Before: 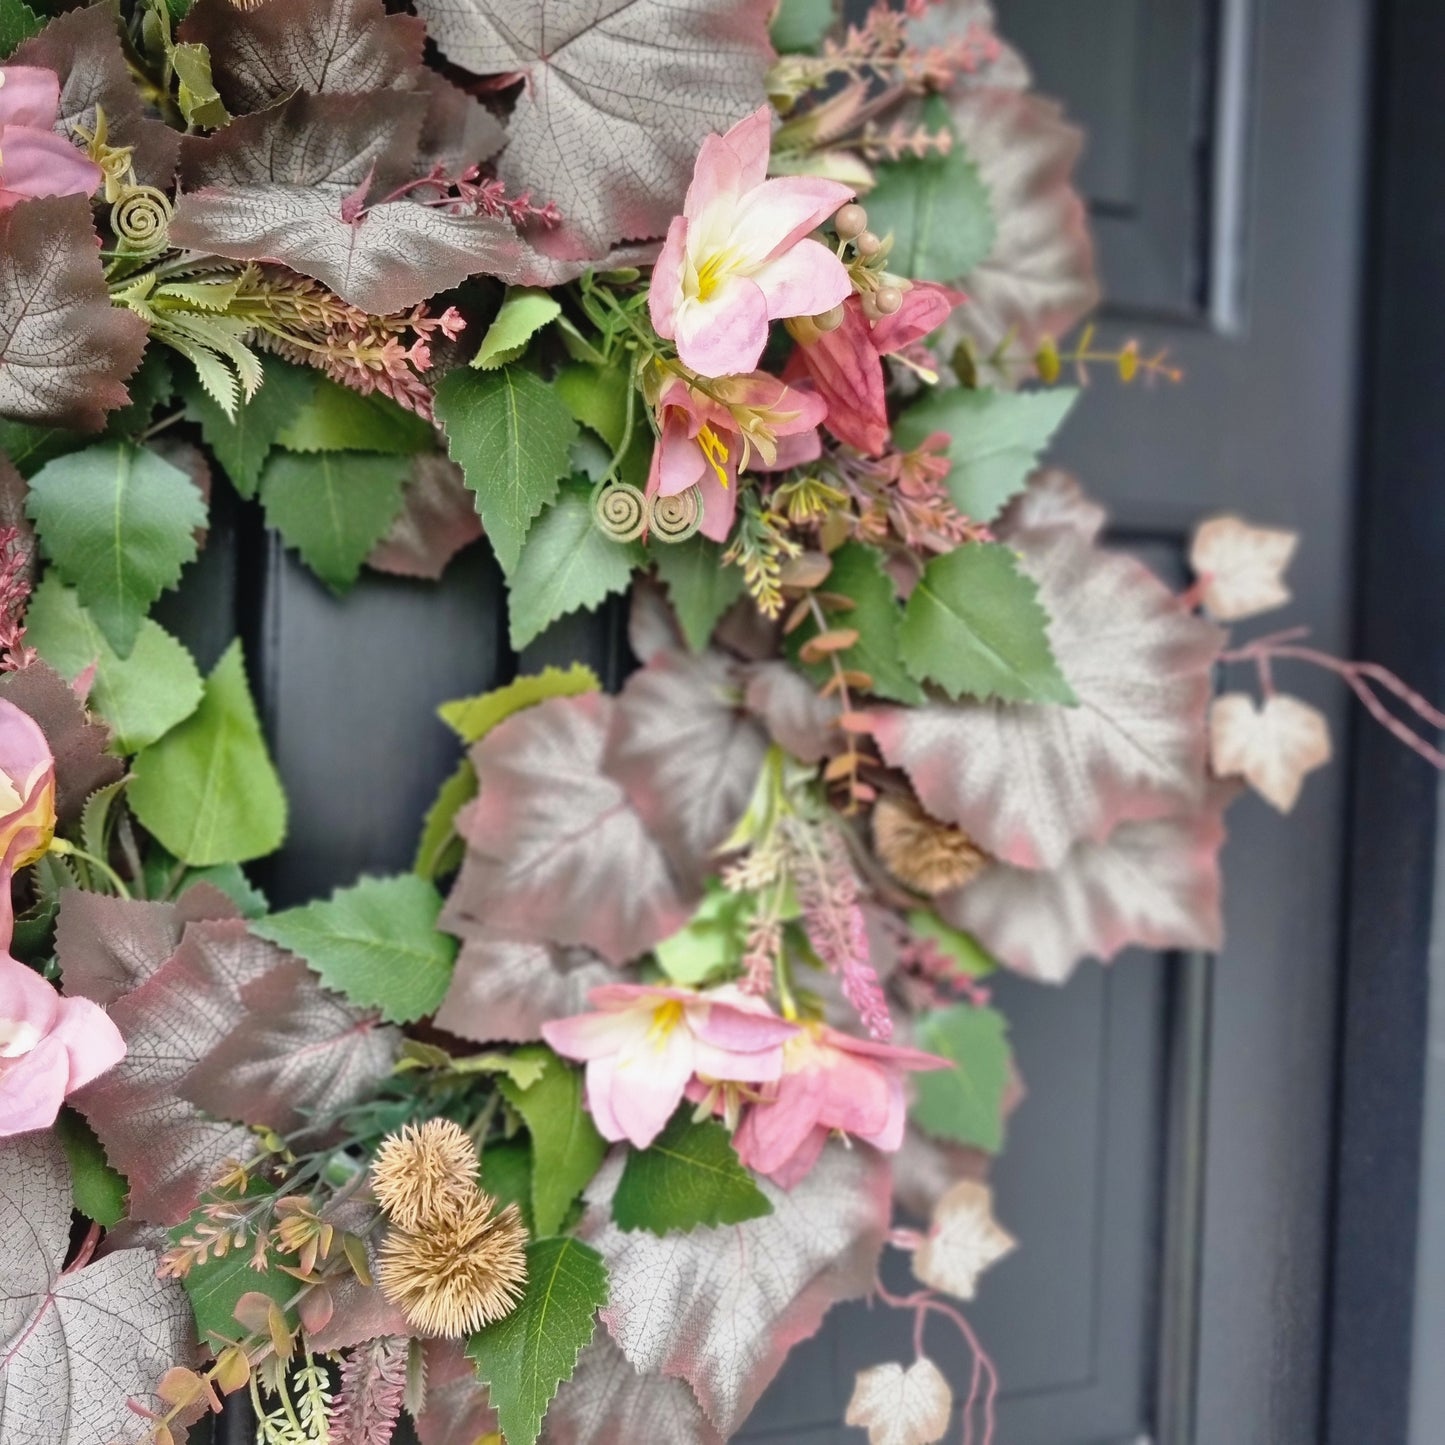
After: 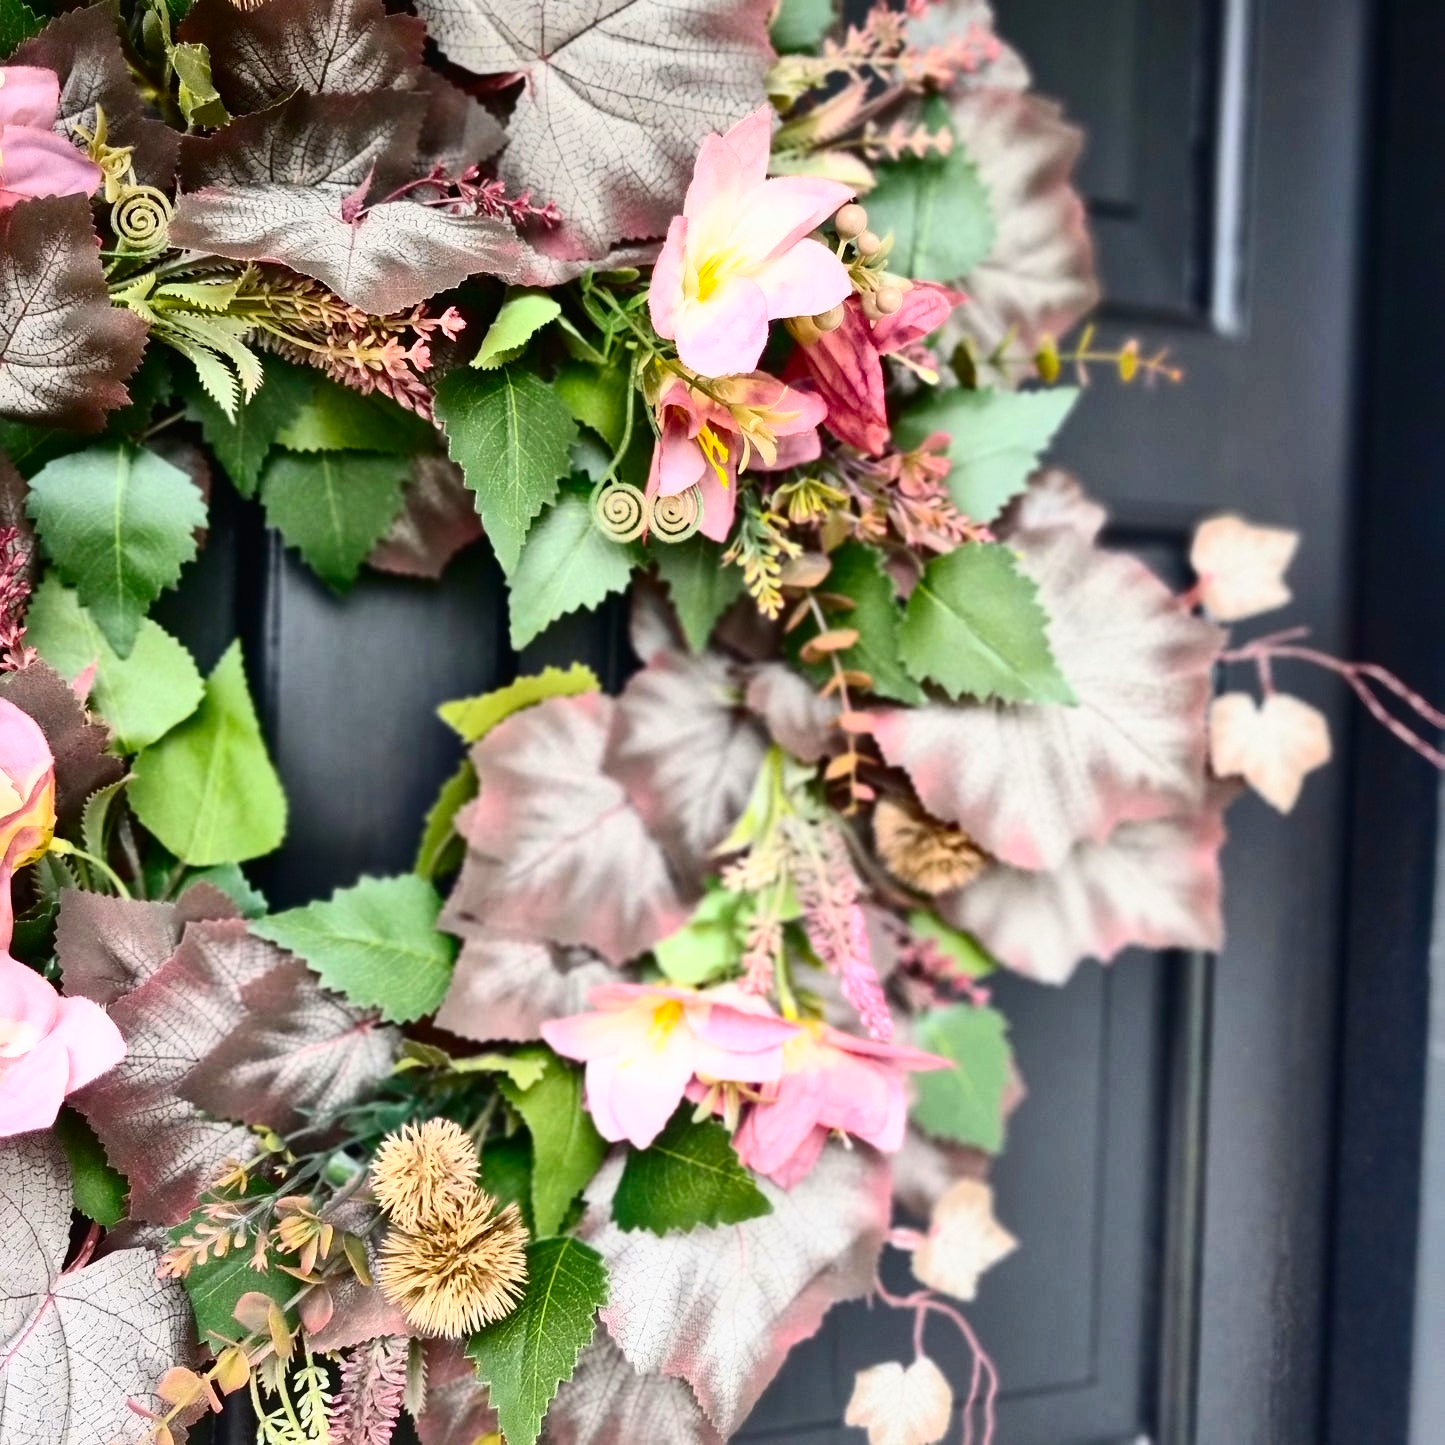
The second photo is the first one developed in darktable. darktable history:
bloom: size 3%, threshold 100%, strength 0%
contrast brightness saturation: contrast 0.4, brightness 0.05, saturation 0.25
